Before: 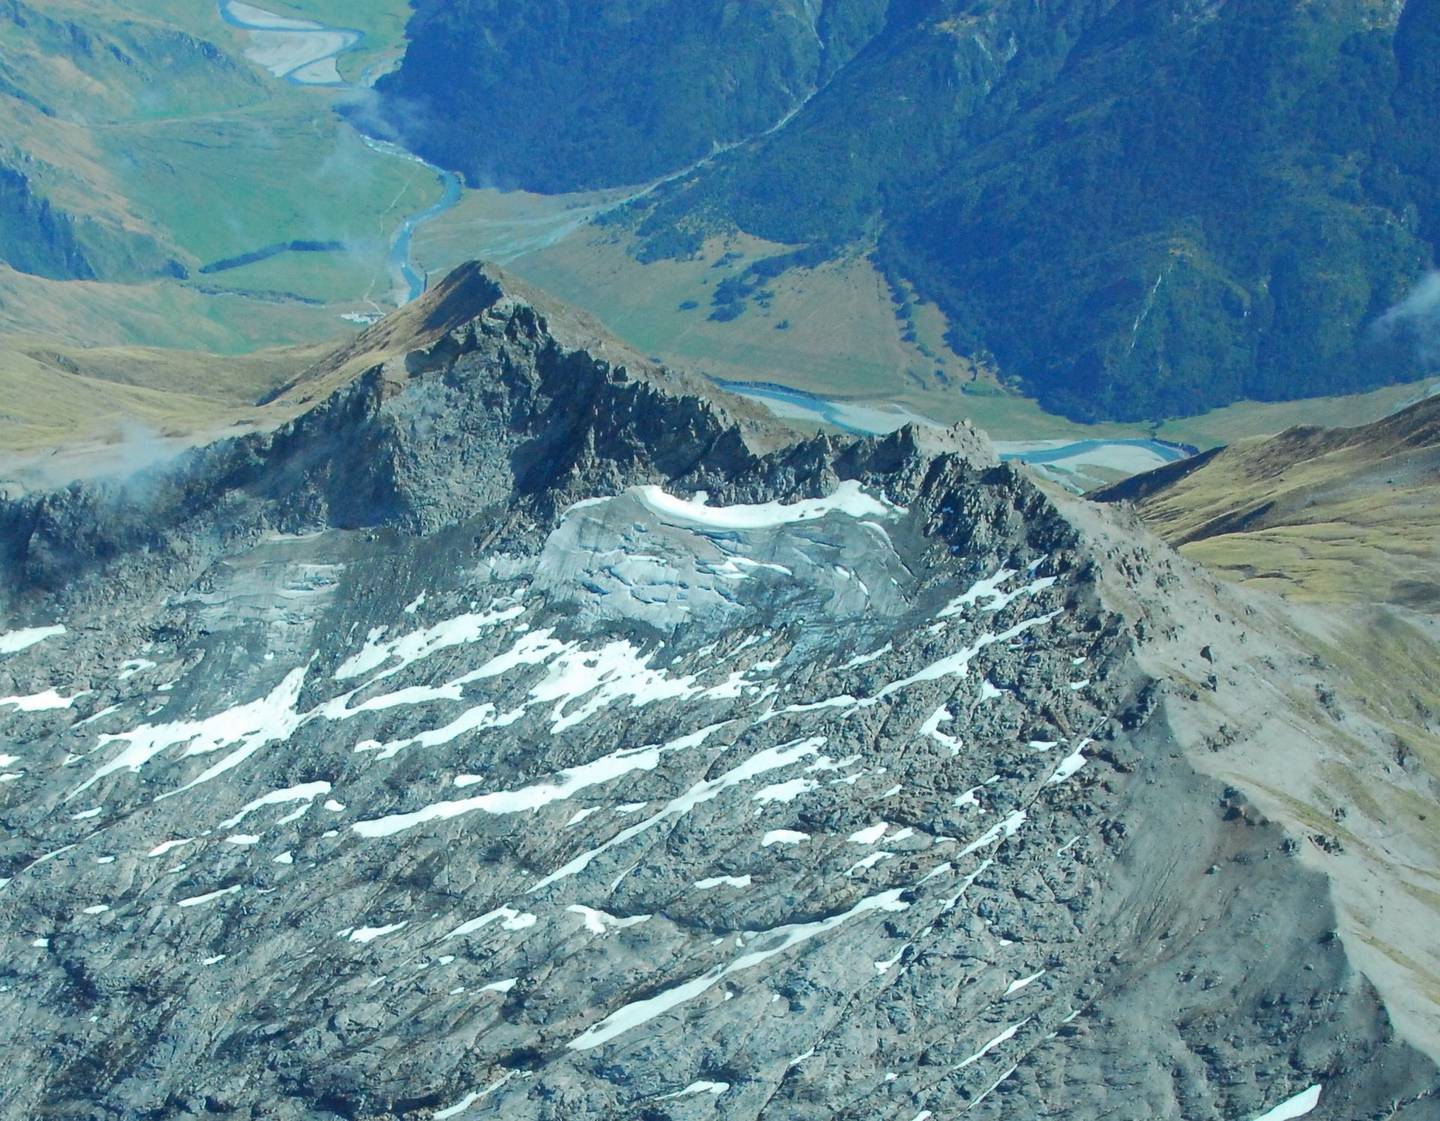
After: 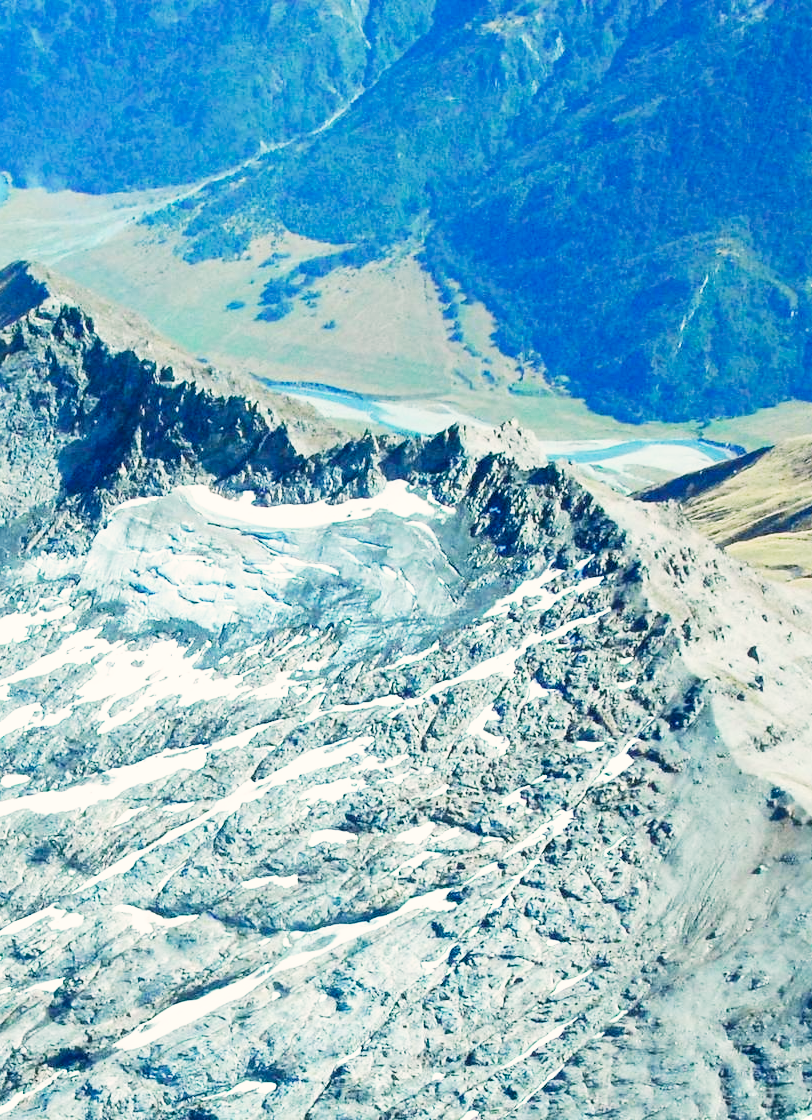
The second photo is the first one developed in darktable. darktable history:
exposure: black level correction 0.002, exposure -0.098 EV, compensate exposure bias true, compensate highlight preservation false
color correction: highlights a* 3.64, highlights b* 5.1
crop: left 31.523%, top 0.008%, right 12.025%
base curve: curves: ch0 [(0, 0) (0.007, 0.004) (0.027, 0.03) (0.046, 0.07) (0.207, 0.54) (0.442, 0.872) (0.673, 0.972) (1, 1)], preserve colors none
